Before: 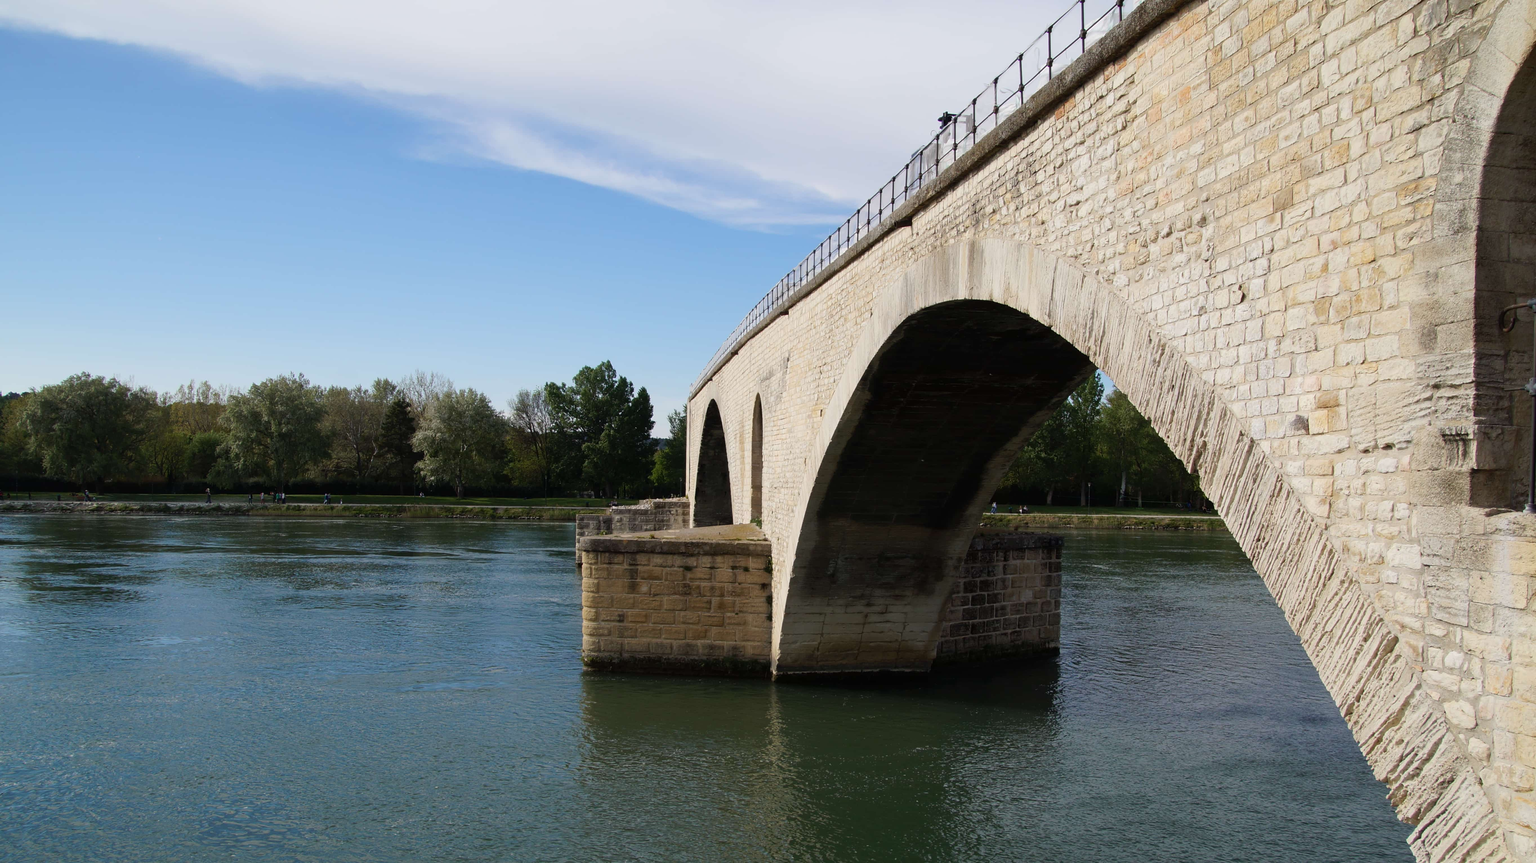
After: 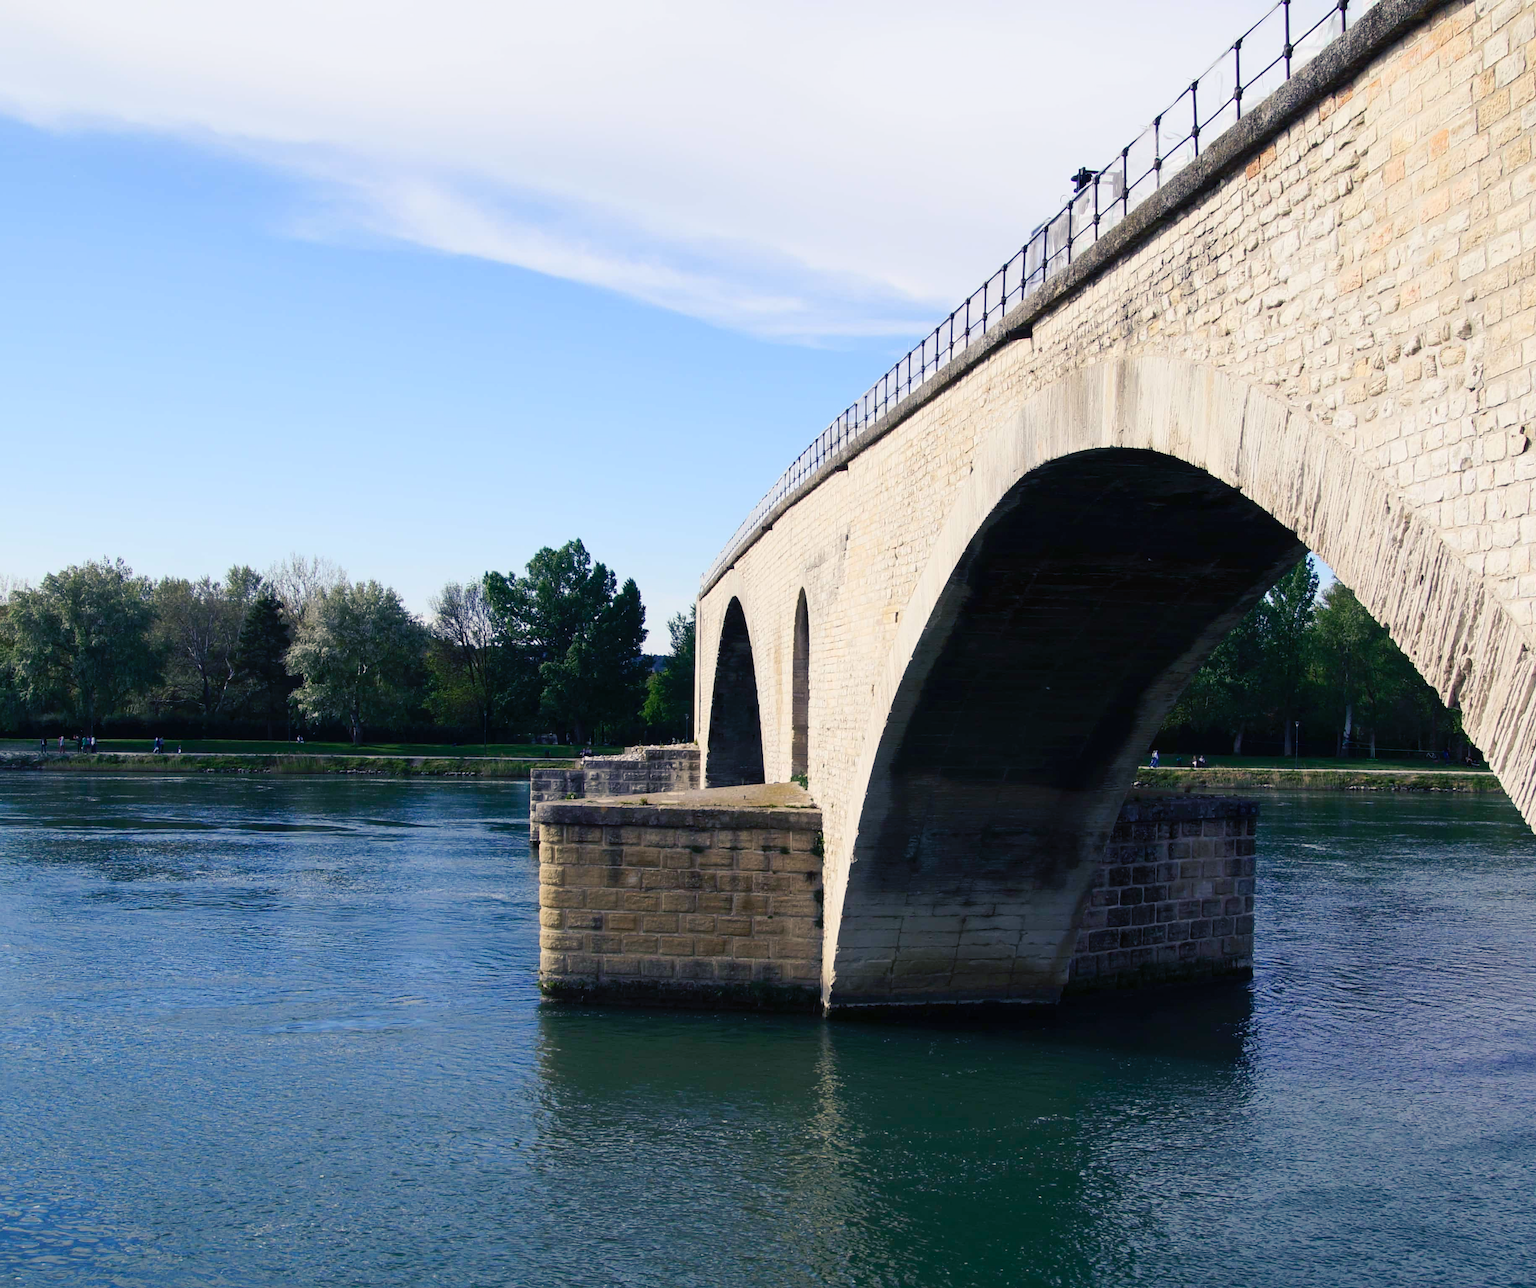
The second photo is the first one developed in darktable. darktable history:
exposure: compensate exposure bias true, compensate highlight preservation false
contrast brightness saturation: contrast 0.203, brightness 0.164, saturation 0.224
crop and rotate: left 14.421%, right 18.632%
color balance rgb: shadows lift › luminance -40.862%, shadows lift › chroma 14.372%, shadows lift › hue 261.27°, power › luminance 0.869%, power › chroma 0.392%, power › hue 33.84°, perceptual saturation grading › global saturation 0.546%, perceptual saturation grading › highlights -30.701%, perceptual saturation grading › shadows 20.315%
